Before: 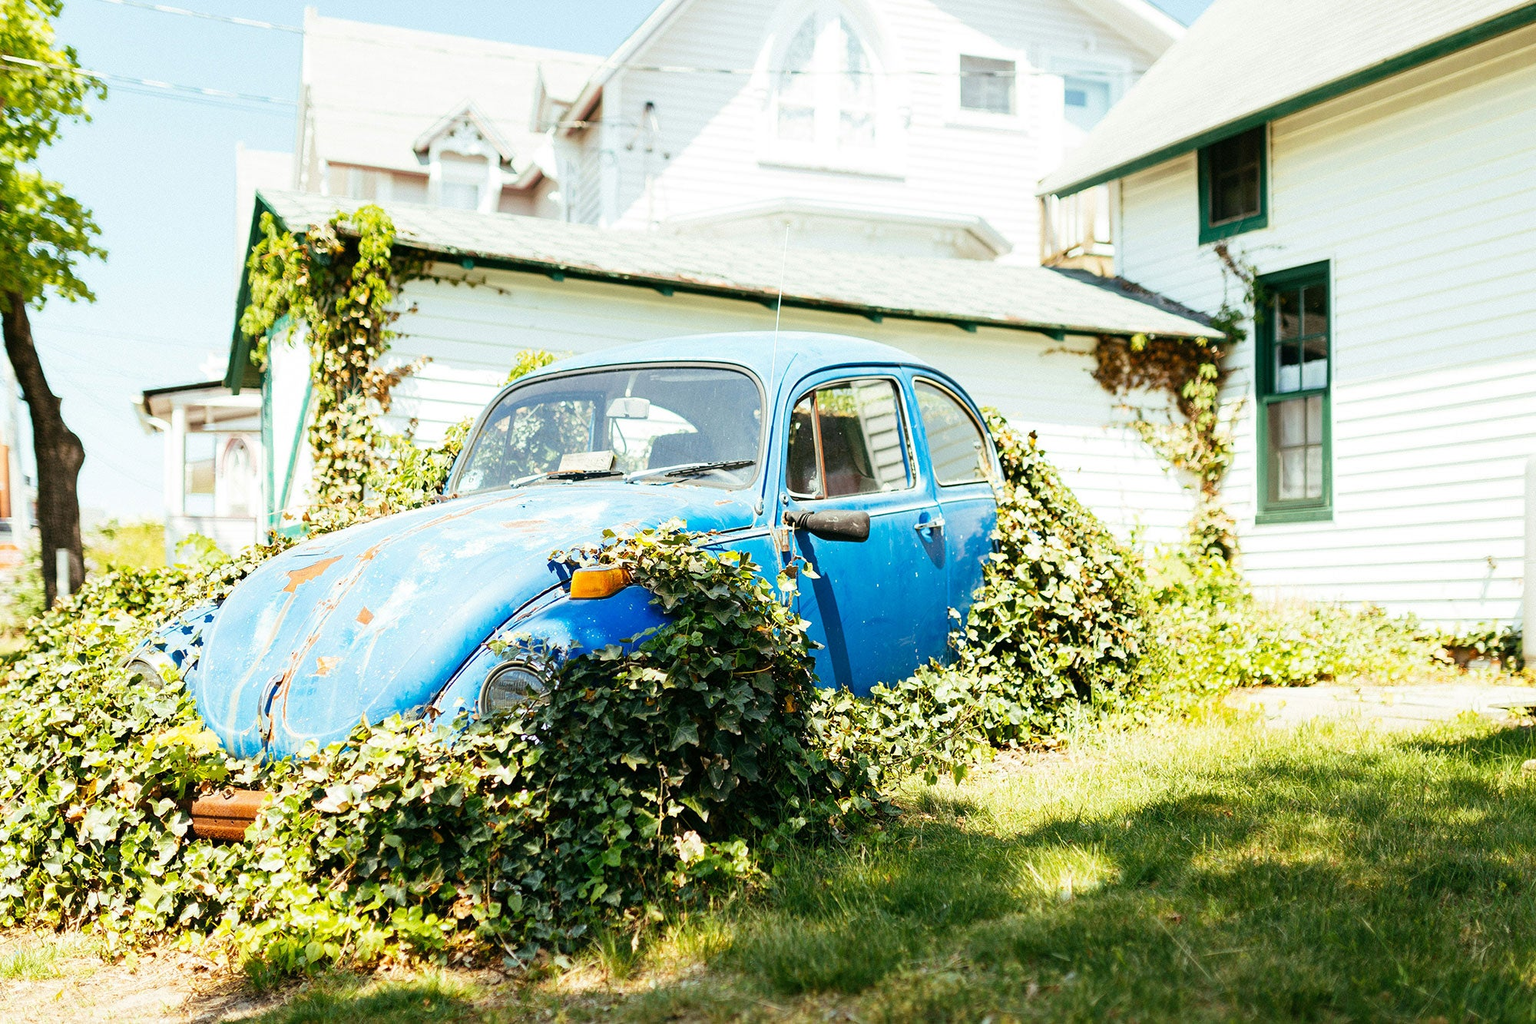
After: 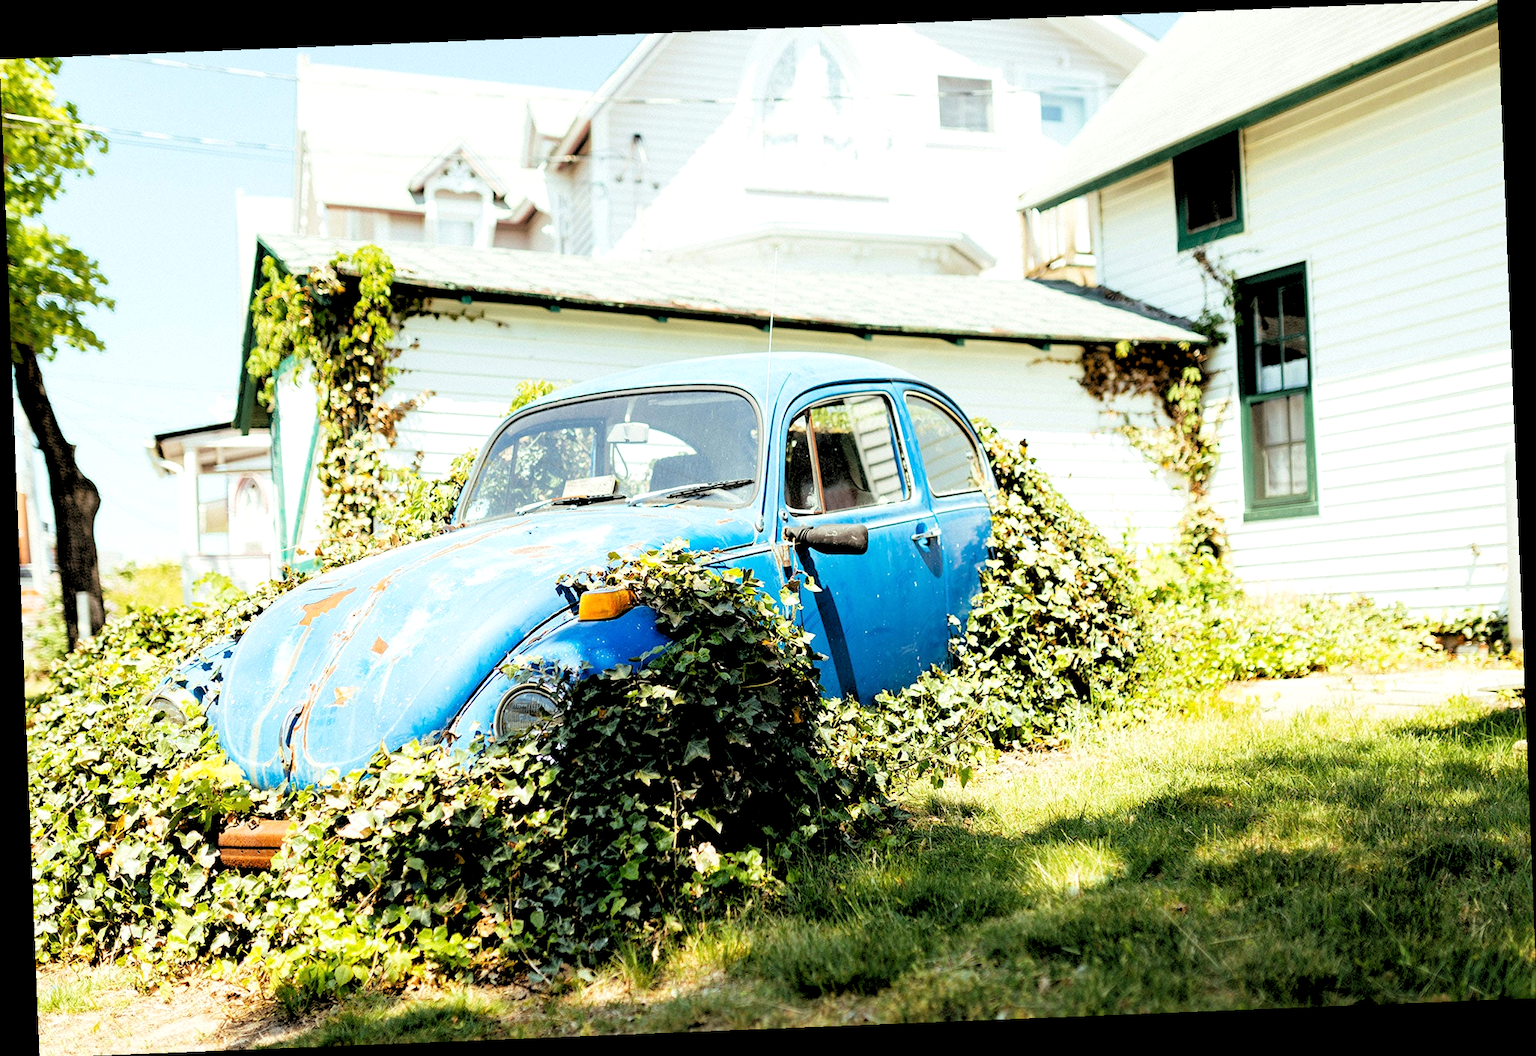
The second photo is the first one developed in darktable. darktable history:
rgb levels: levels [[0.029, 0.461, 0.922], [0, 0.5, 1], [0, 0.5, 1]]
rotate and perspective: rotation -2.29°, automatic cropping off
